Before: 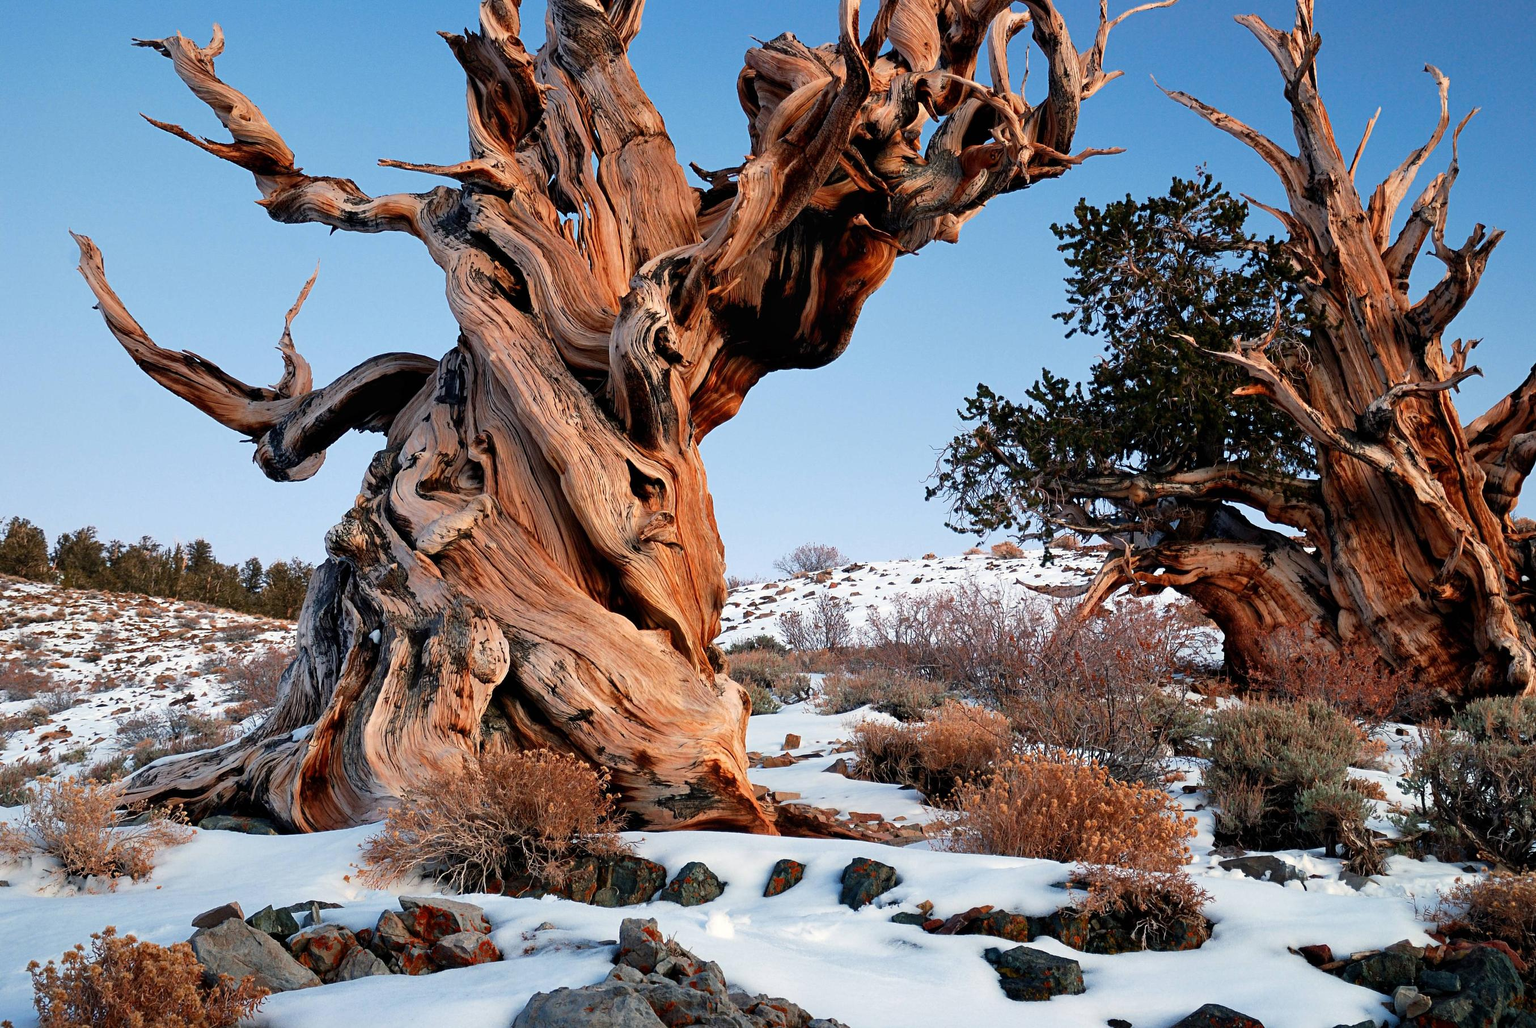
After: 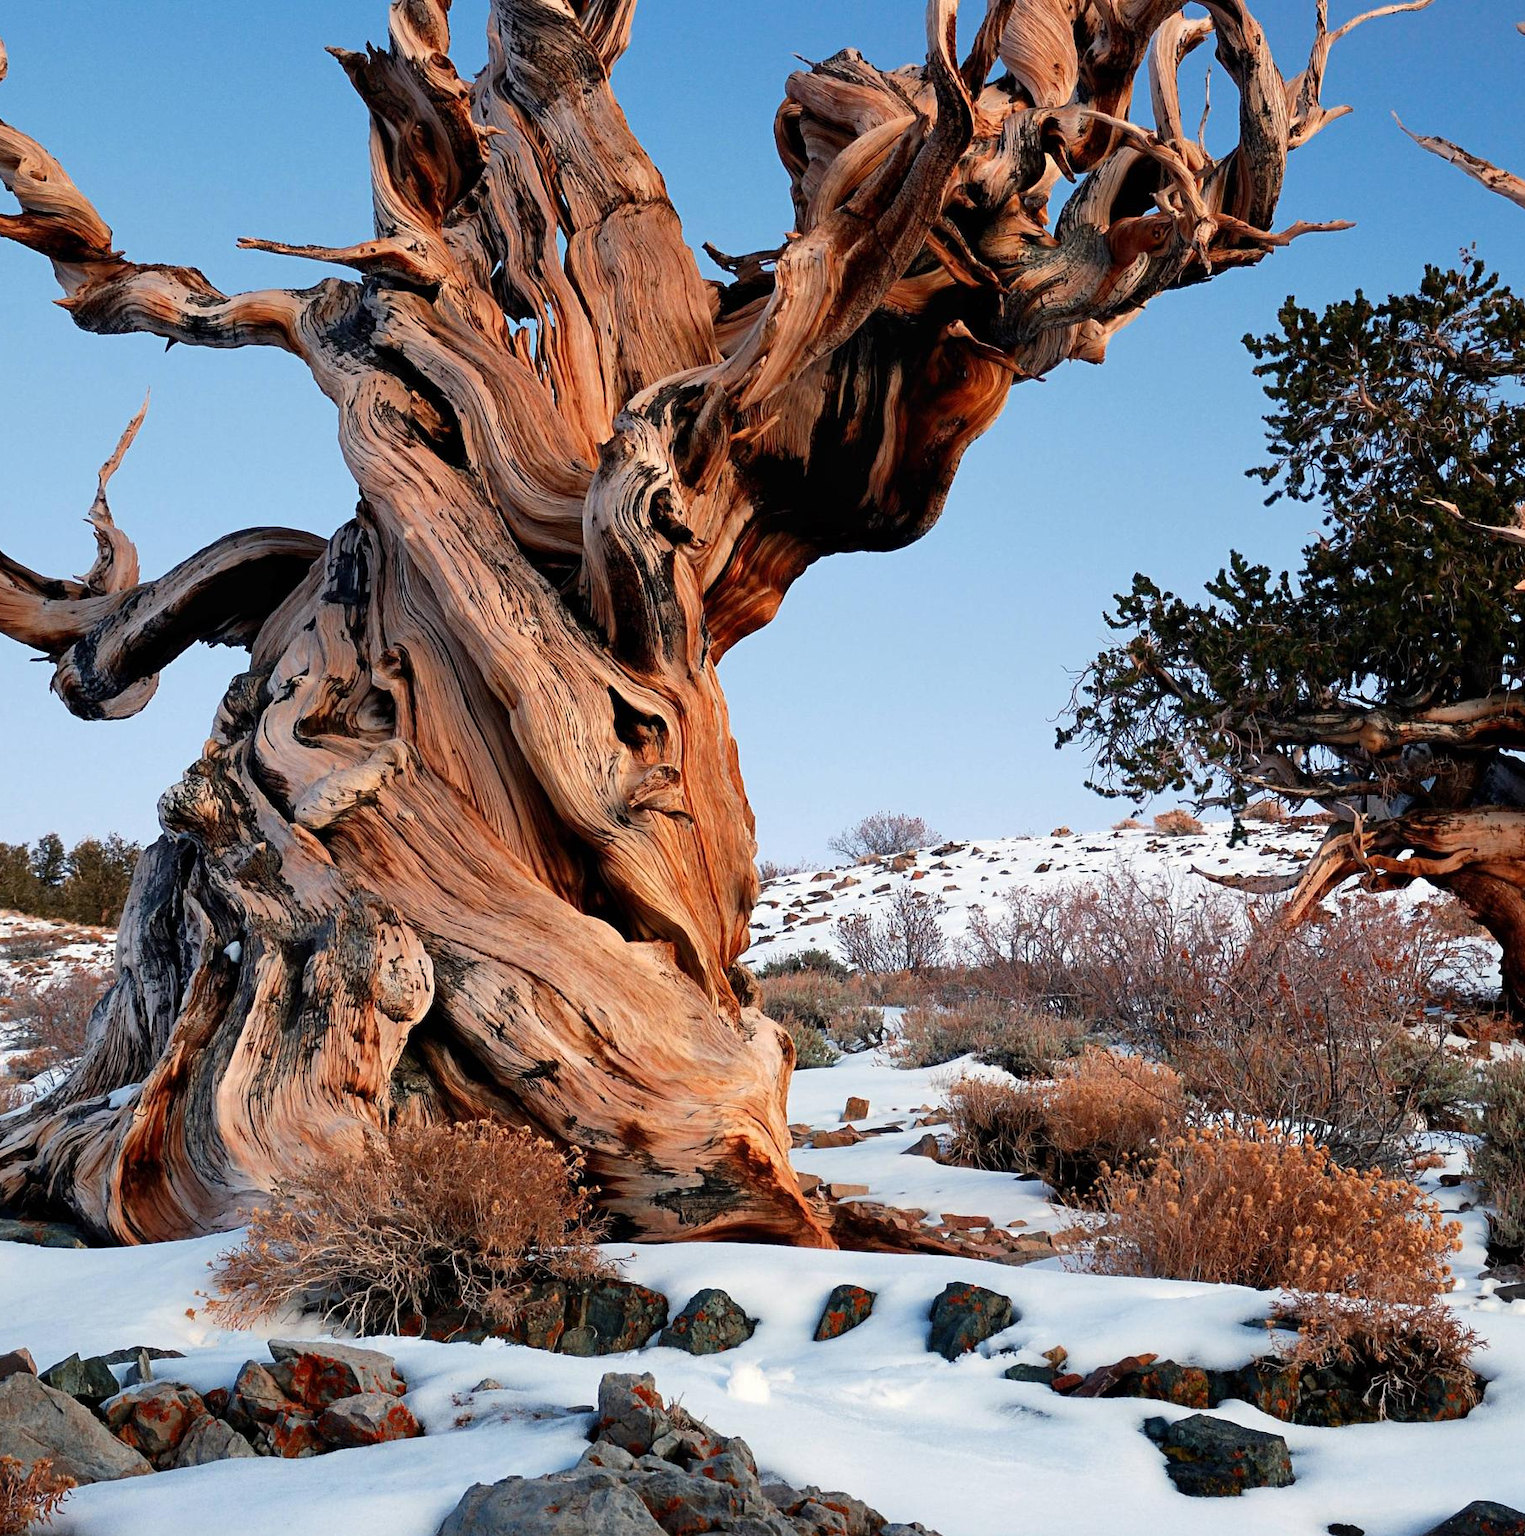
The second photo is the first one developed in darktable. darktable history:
crop and rotate: left 14.322%, right 19.227%
